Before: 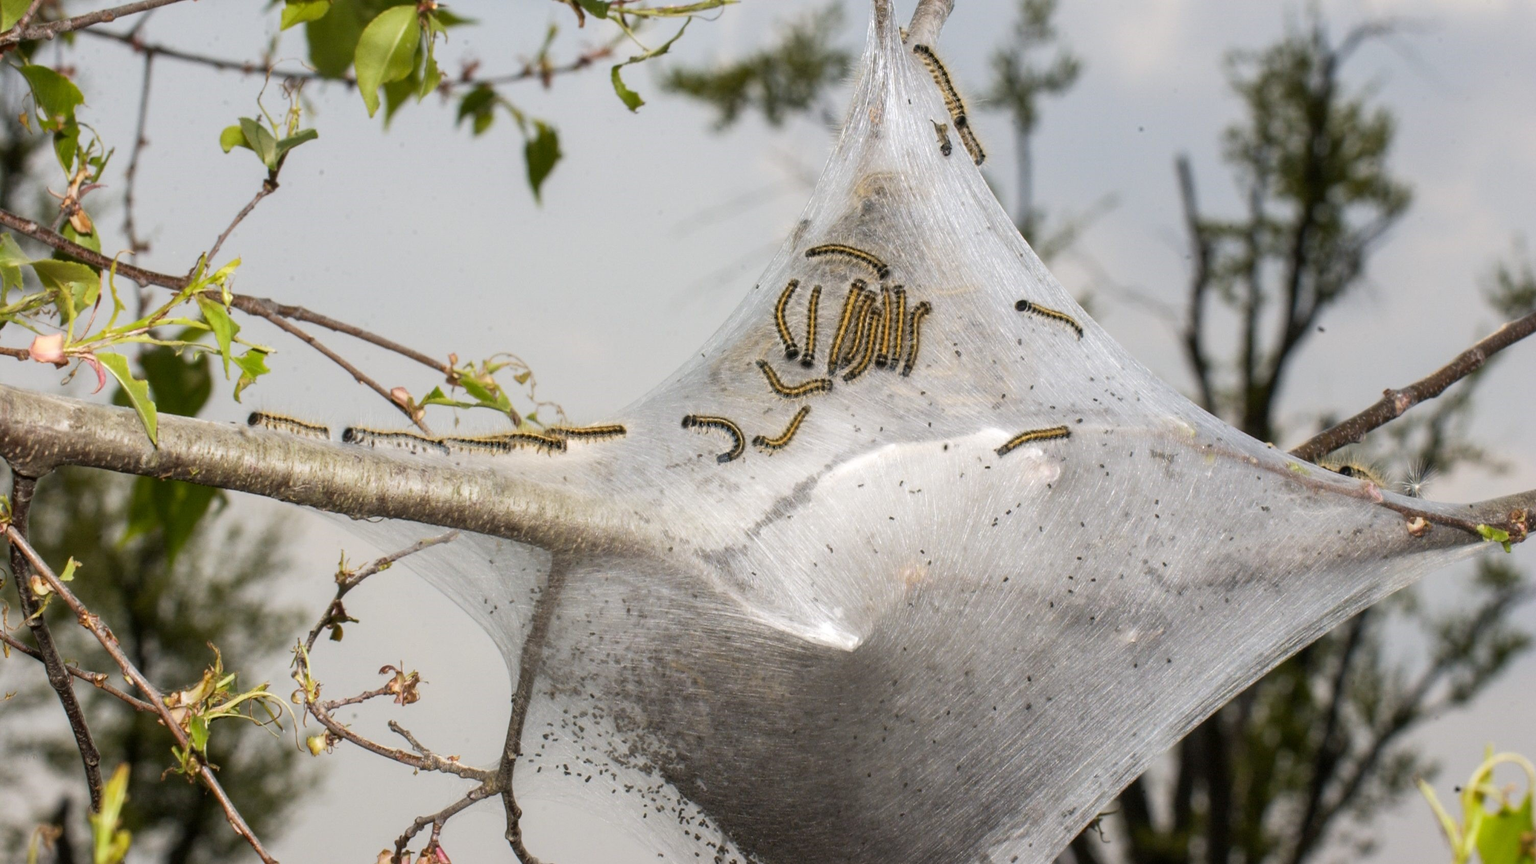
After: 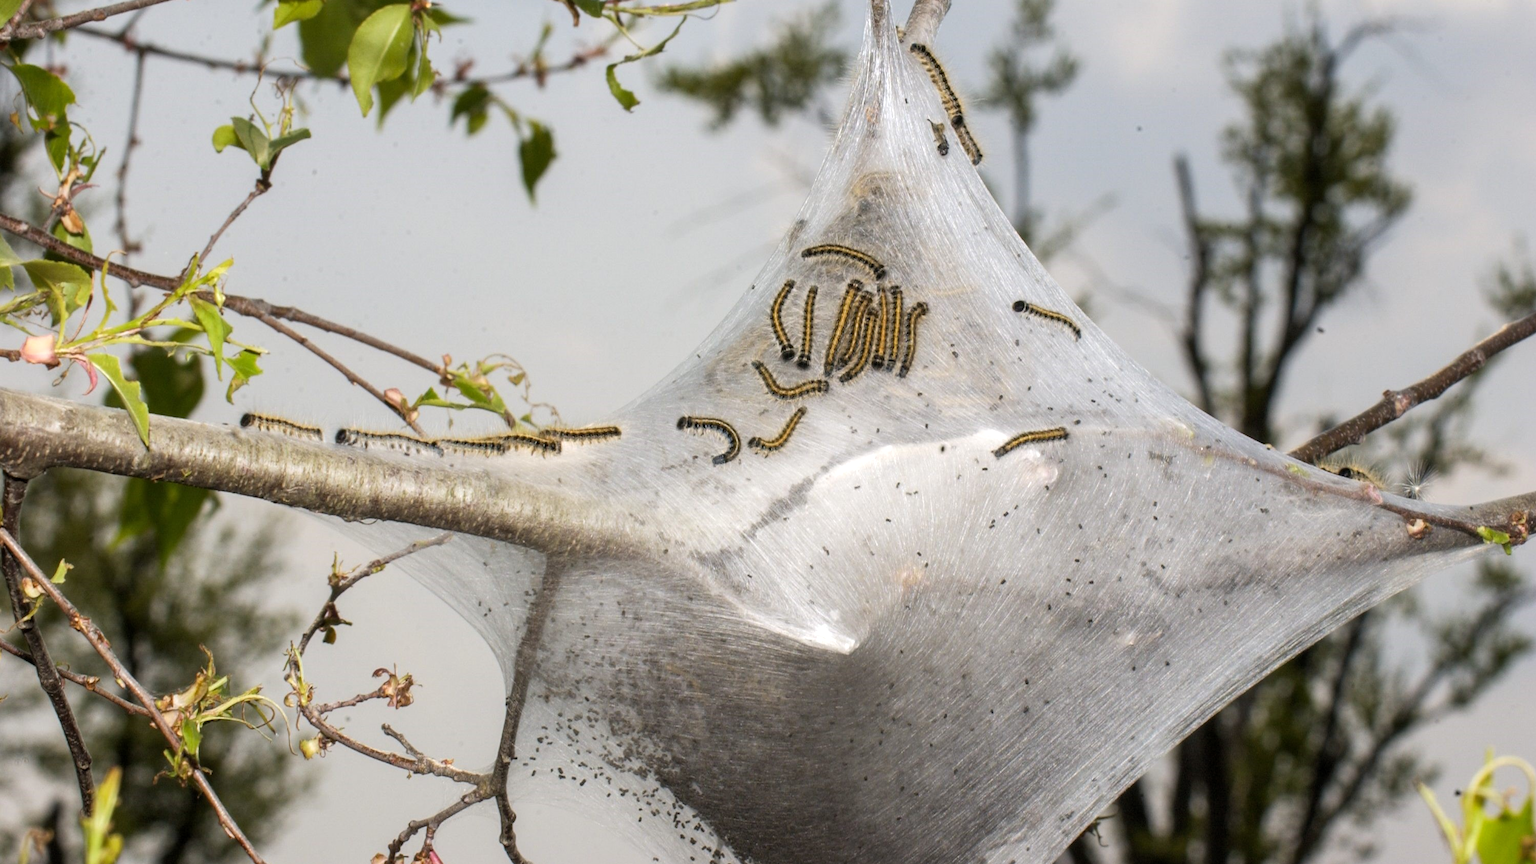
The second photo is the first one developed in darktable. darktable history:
crop and rotate: left 0.614%, top 0.179%, bottom 0.309%
levels: levels [0.016, 0.492, 0.969]
